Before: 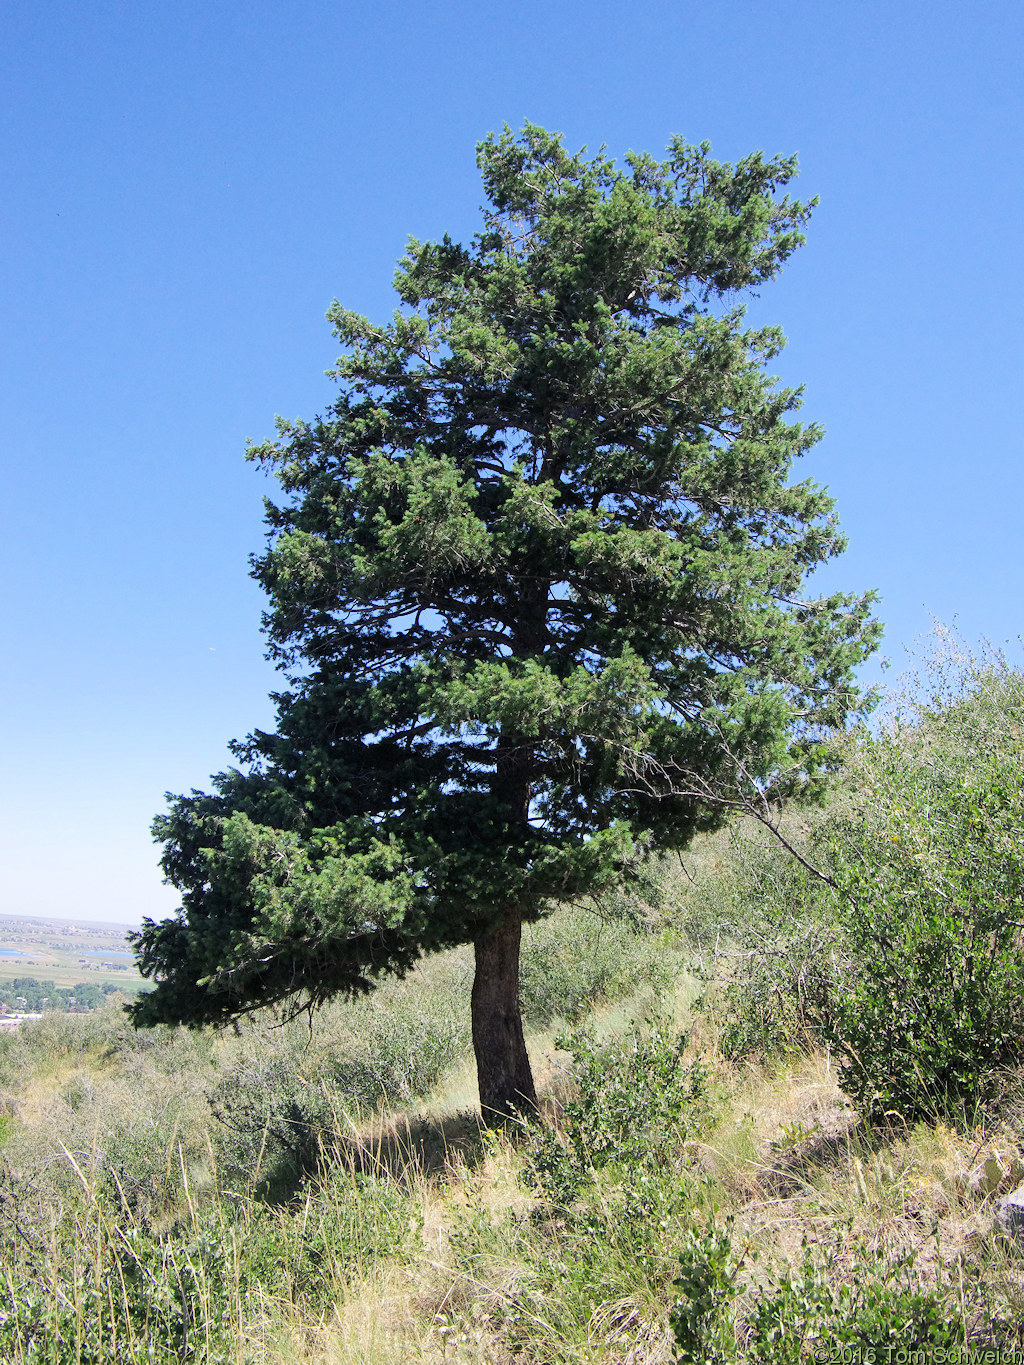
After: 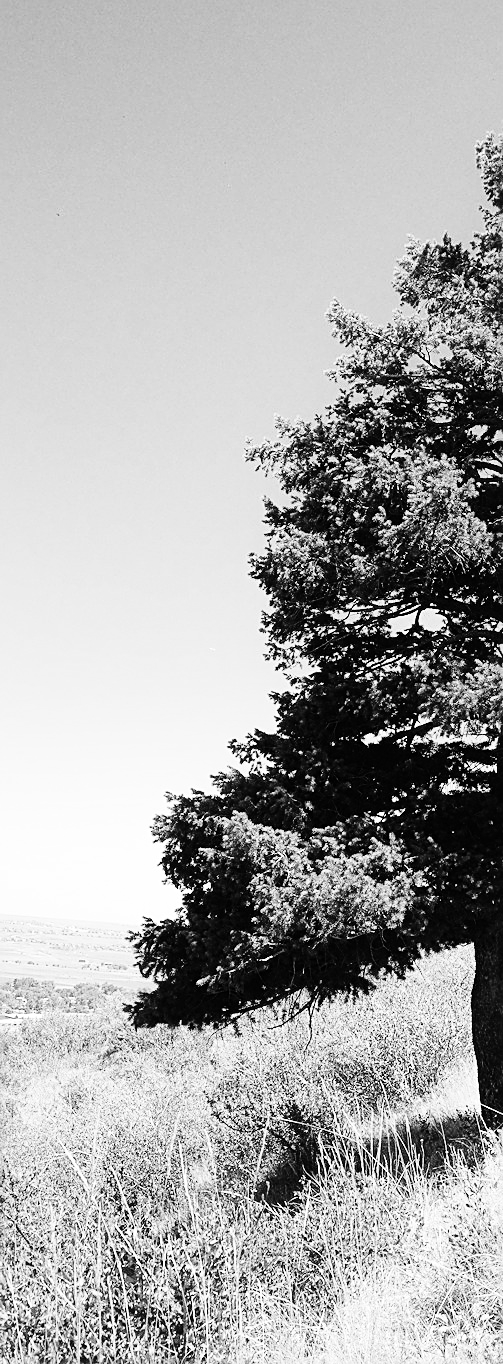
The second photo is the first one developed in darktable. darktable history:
base curve: curves: ch0 [(0, 0) (0.032, 0.037) (0.105, 0.228) (0.435, 0.76) (0.856, 0.983) (1, 1)], preserve colors none
sharpen: on, module defaults
monochrome: on, module defaults
color balance: mode lift, gamma, gain (sRGB), lift [1, 0.99, 1.01, 0.992], gamma [1, 1.037, 0.974, 0.963]
local contrast: mode bilateral grid, contrast 28, coarseness 16, detail 115%, midtone range 0.2
contrast equalizer: y [[0.5, 0.486, 0.447, 0.446, 0.489, 0.5], [0.5 ×6], [0.5 ×6], [0 ×6], [0 ×6]]
crop and rotate: left 0%, top 0%, right 50.845%
tone curve: curves: ch0 [(0, 0) (0.003, 0.006) (0.011, 0.007) (0.025, 0.01) (0.044, 0.015) (0.069, 0.023) (0.1, 0.031) (0.136, 0.045) (0.177, 0.066) (0.224, 0.098) (0.277, 0.139) (0.335, 0.194) (0.399, 0.254) (0.468, 0.346) (0.543, 0.45) (0.623, 0.56) (0.709, 0.667) (0.801, 0.78) (0.898, 0.891) (1, 1)], preserve colors none
